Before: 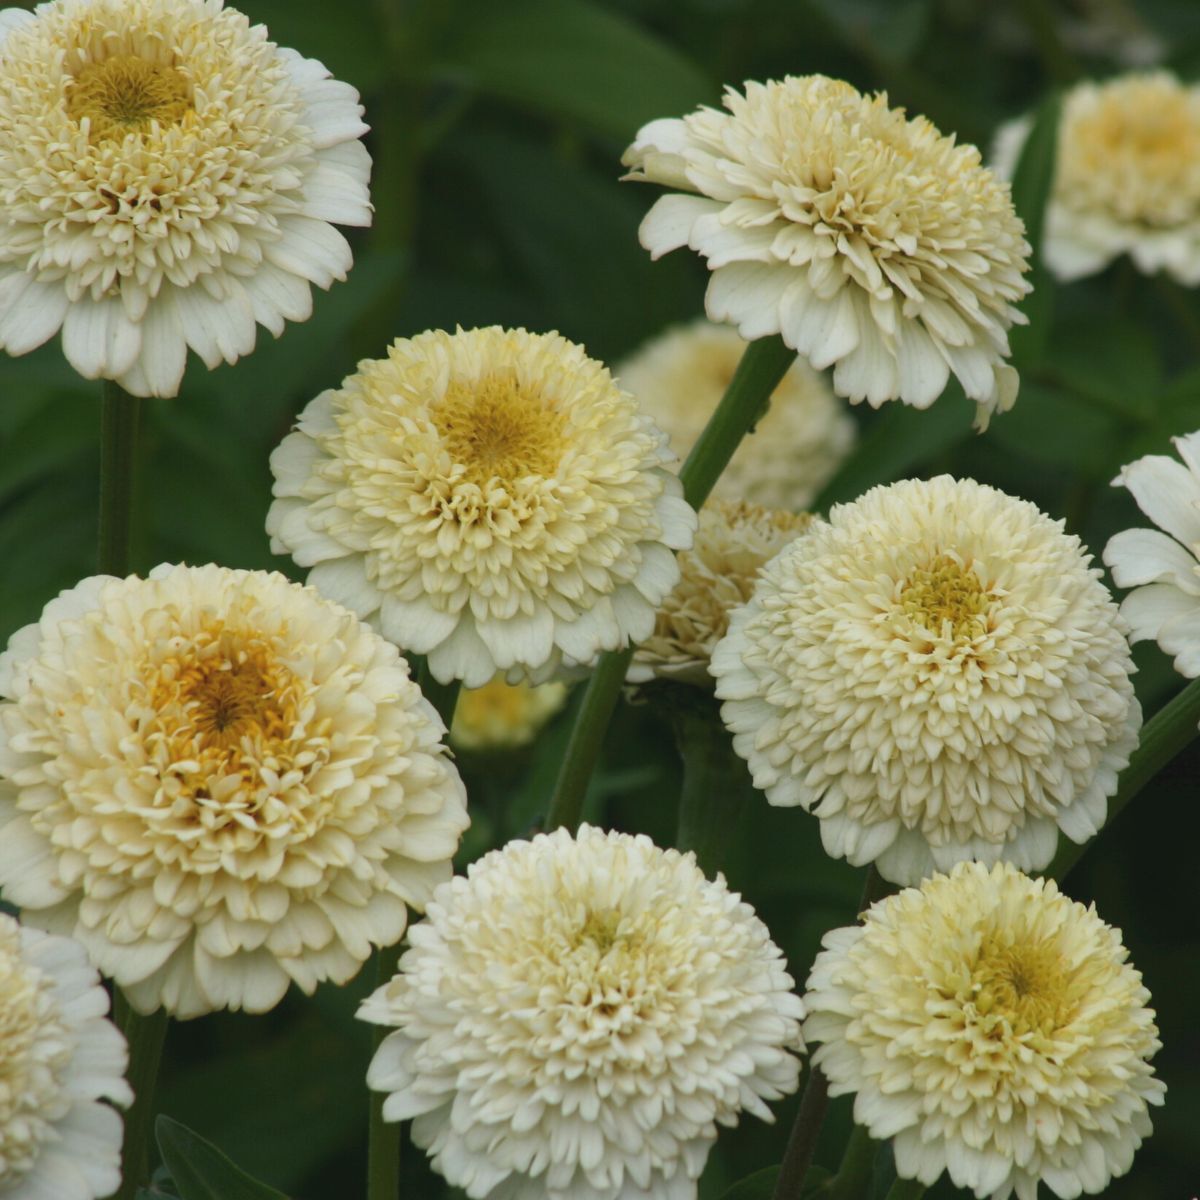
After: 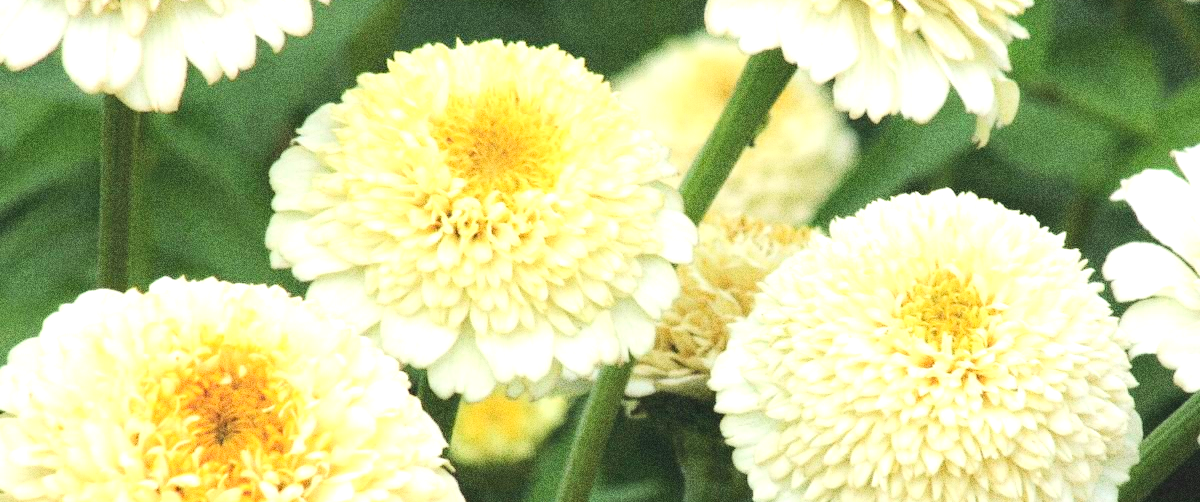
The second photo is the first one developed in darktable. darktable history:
grain: coarseness 10.62 ISO, strength 55.56%
white balance: red 1, blue 1
crop and rotate: top 23.84%, bottom 34.294%
exposure: exposure 1.5 EV, compensate highlight preservation false
rgb curve: curves: ch0 [(0, 0) (0.284, 0.292) (0.505, 0.644) (1, 1)], compensate middle gray true
